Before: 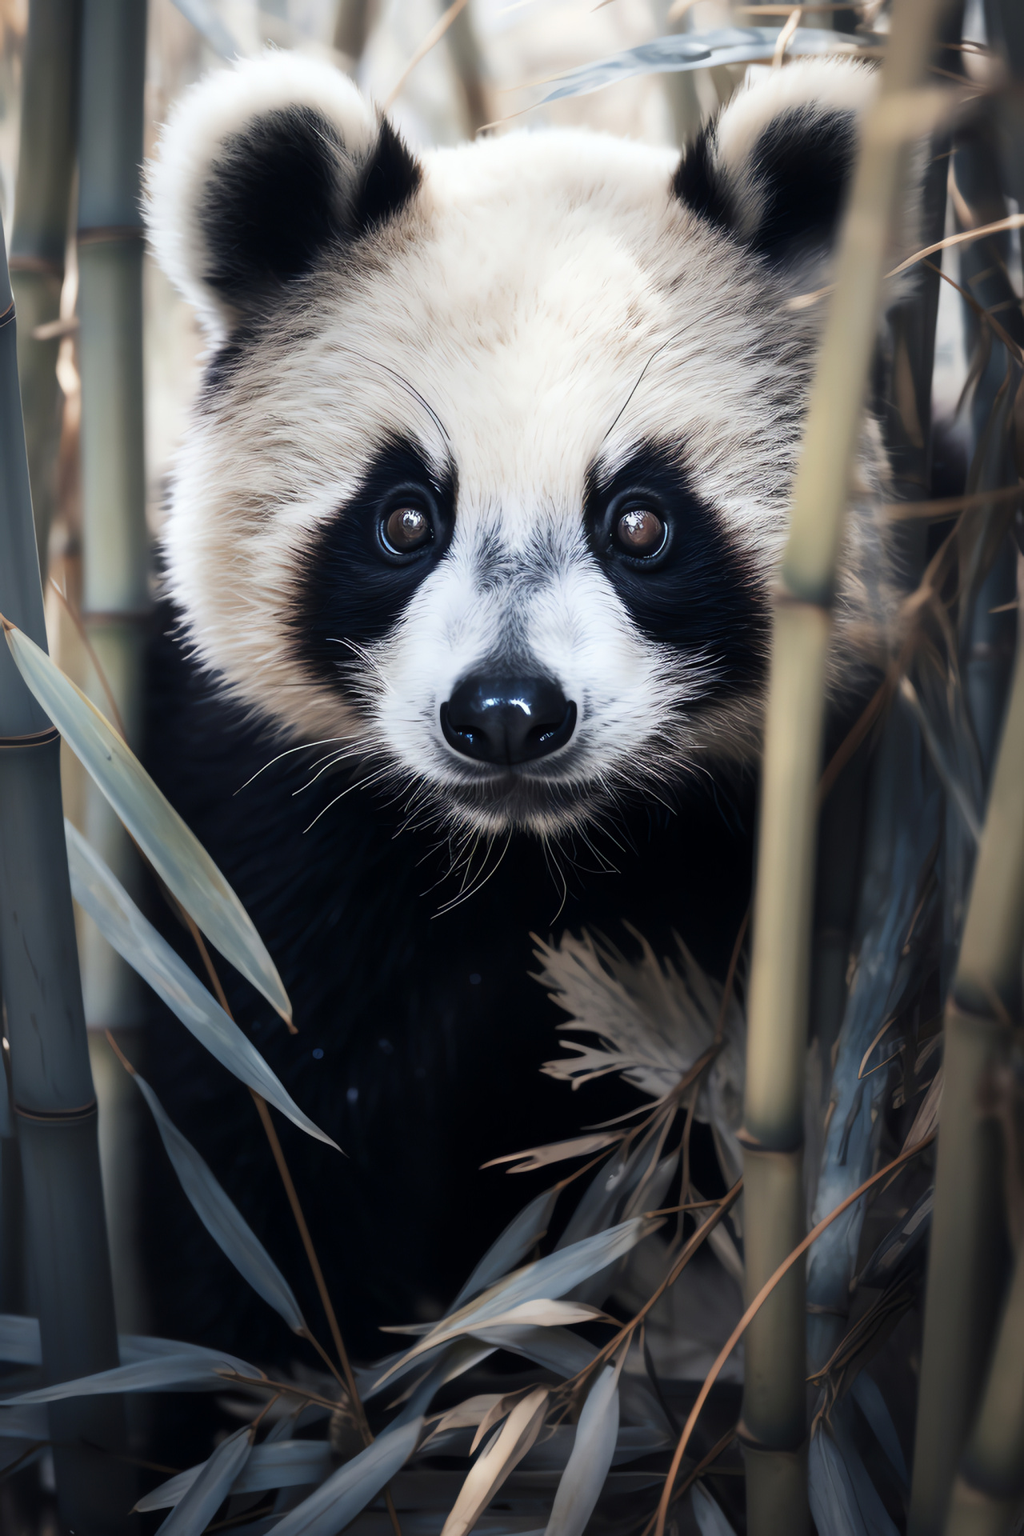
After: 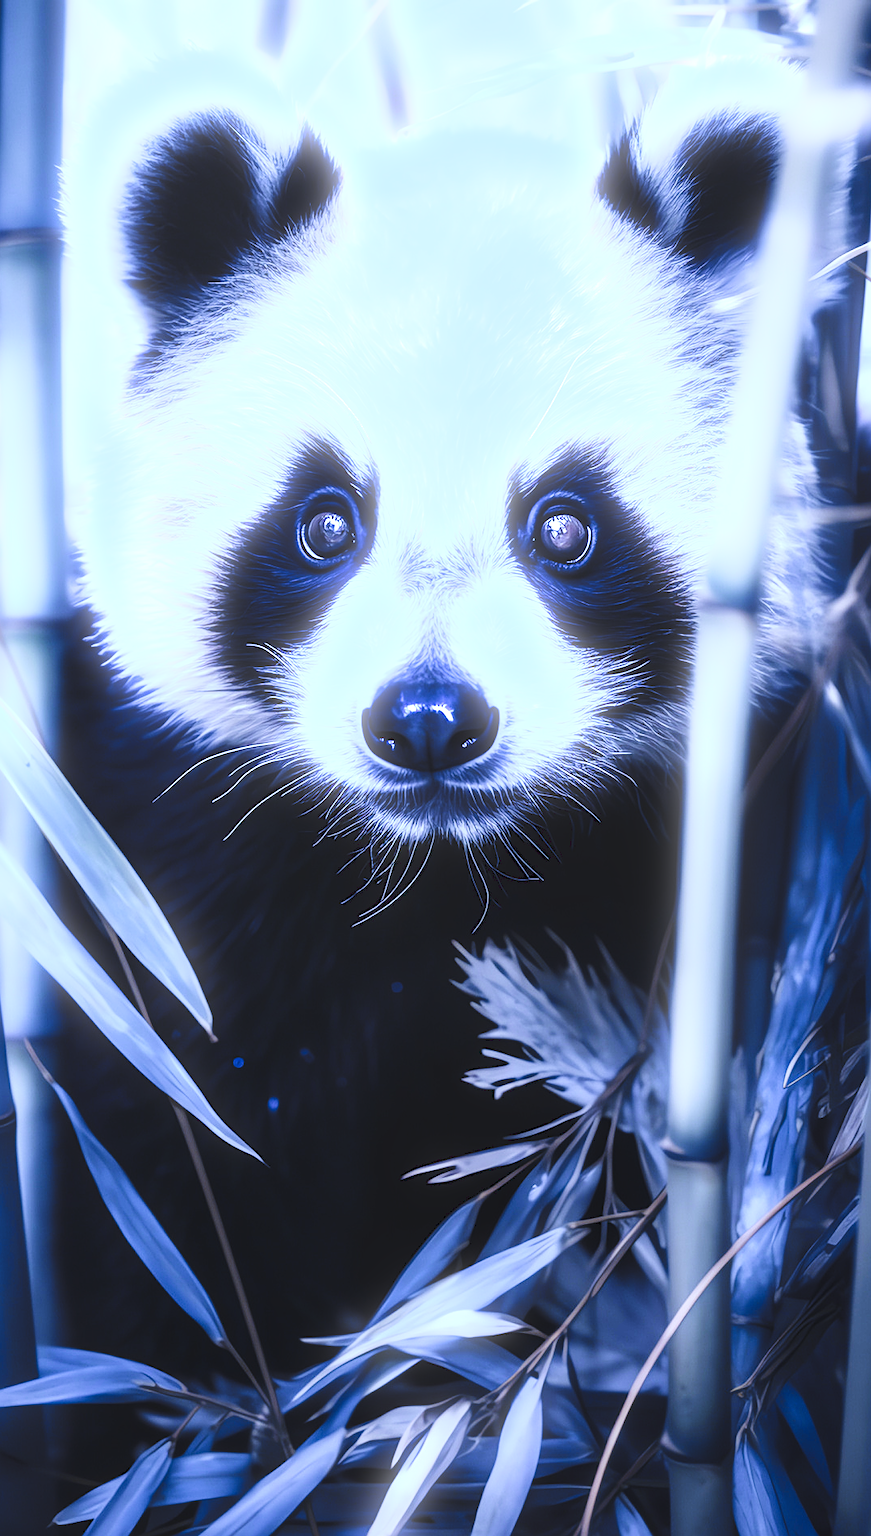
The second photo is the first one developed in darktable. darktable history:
crop: left 8.026%, right 7.374%
local contrast: on, module defaults
exposure: black level correction 0, exposure 0.95 EV, compensate exposure bias true, compensate highlight preservation false
tone curve: curves: ch0 [(0, 0) (0.003, 0.077) (0.011, 0.079) (0.025, 0.085) (0.044, 0.095) (0.069, 0.109) (0.1, 0.124) (0.136, 0.142) (0.177, 0.169) (0.224, 0.207) (0.277, 0.267) (0.335, 0.347) (0.399, 0.442) (0.468, 0.54) (0.543, 0.635) (0.623, 0.726) (0.709, 0.813) (0.801, 0.882) (0.898, 0.934) (1, 1)], preserve colors none
white balance: red 0.766, blue 1.537
sharpen: on, module defaults
bloom: size 5%, threshold 95%, strength 15%
